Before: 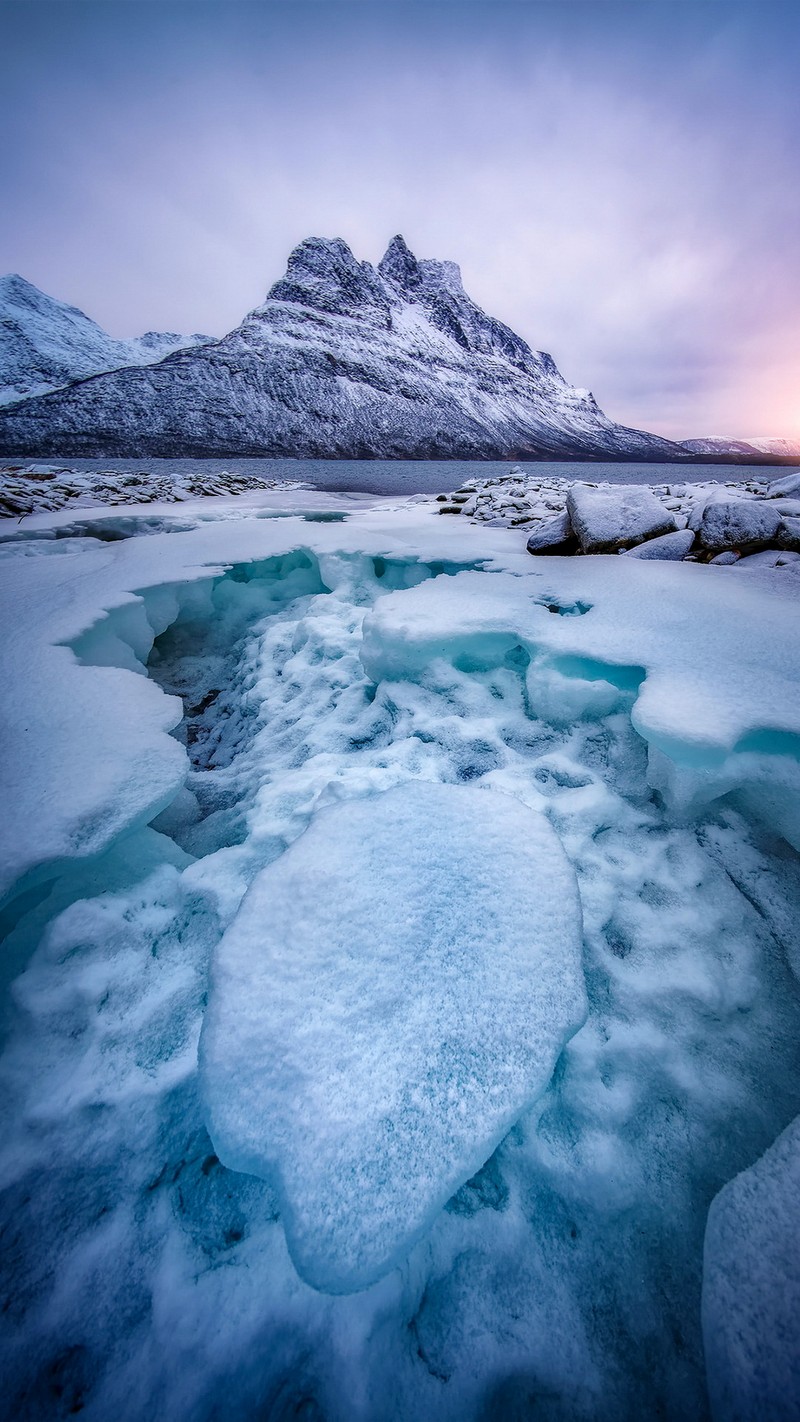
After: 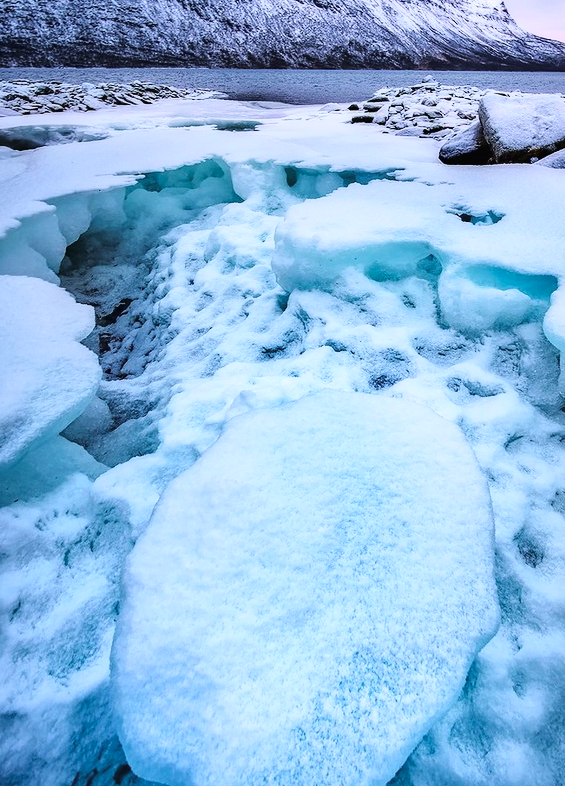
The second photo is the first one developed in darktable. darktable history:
crop: left 11.05%, top 27.506%, right 18.294%, bottom 17.165%
exposure: exposure 0.408 EV, compensate highlight preservation false
tone curve: curves: ch0 [(0, 0.014) (0.17, 0.099) (0.398, 0.423) (0.728, 0.808) (0.877, 0.91) (0.99, 0.955)]; ch1 [(0, 0) (0.377, 0.325) (0.493, 0.491) (0.505, 0.504) (0.515, 0.515) (0.554, 0.575) (0.623, 0.643) (0.701, 0.718) (1, 1)]; ch2 [(0, 0) (0.423, 0.453) (0.481, 0.485) (0.501, 0.501) (0.531, 0.527) (0.586, 0.597) (0.663, 0.706) (0.717, 0.753) (1, 0.991)], color space Lab, linked channels, preserve colors none
